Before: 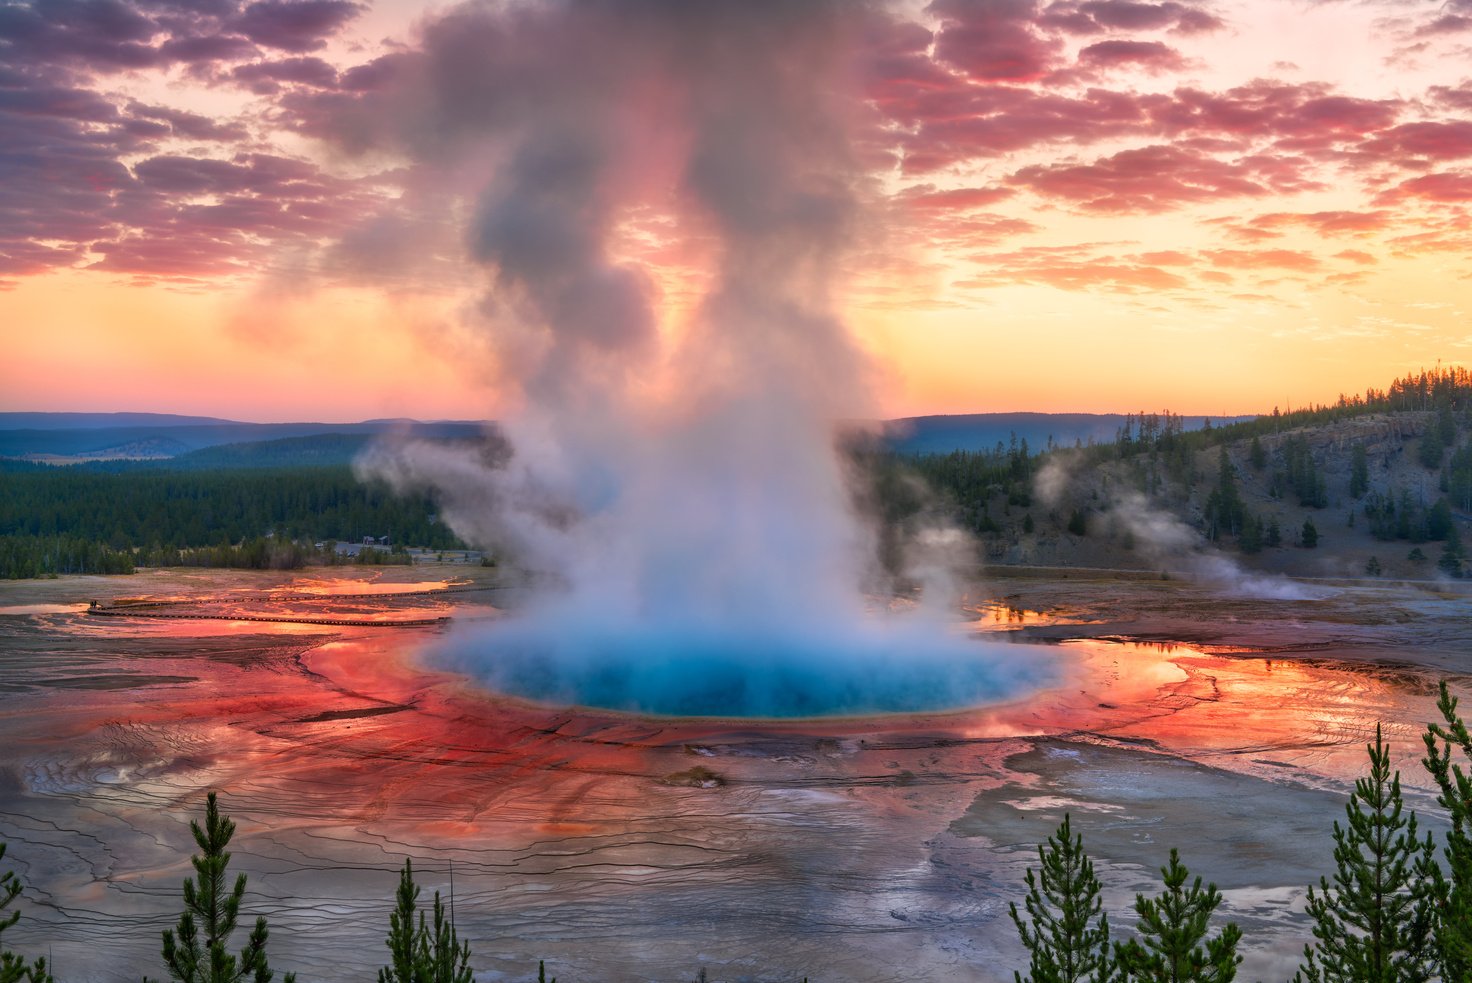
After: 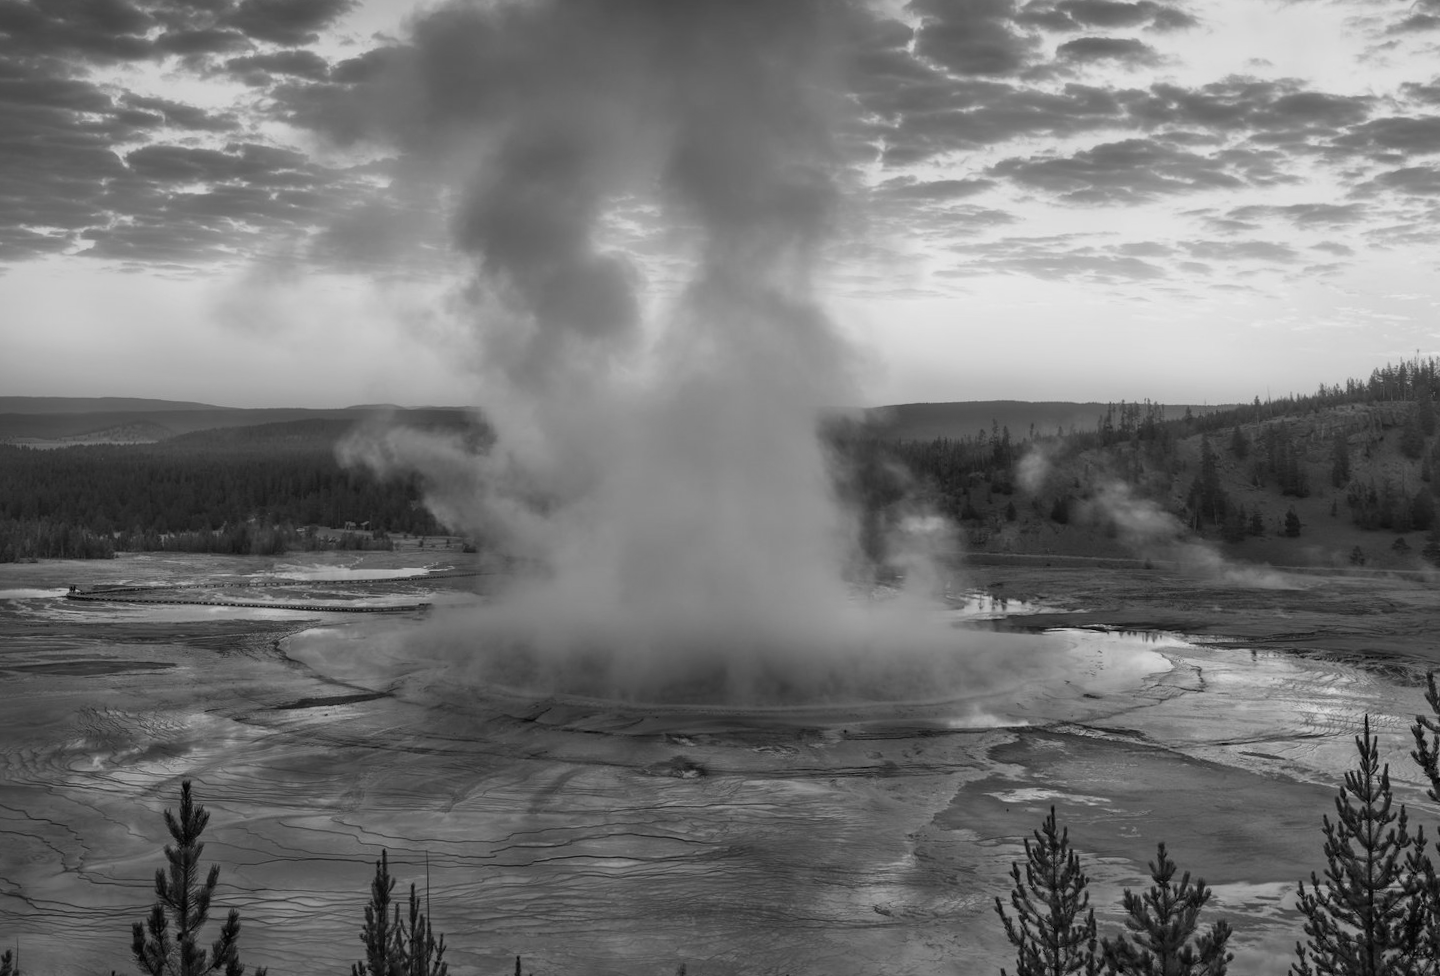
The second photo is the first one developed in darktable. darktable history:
rotate and perspective: rotation 0.226°, lens shift (vertical) -0.042, crop left 0.023, crop right 0.982, crop top 0.006, crop bottom 0.994
white balance: red 0.976, blue 1.04
monochrome: a -74.22, b 78.2
